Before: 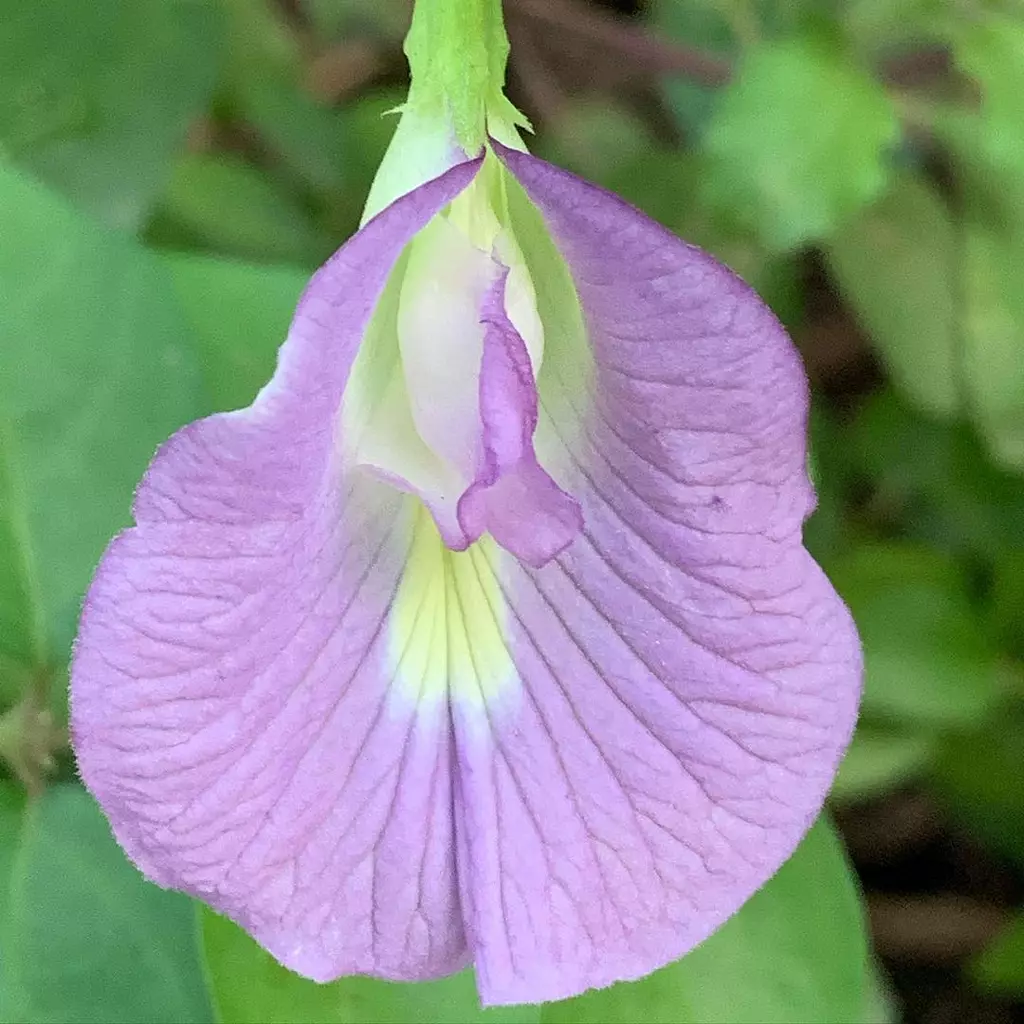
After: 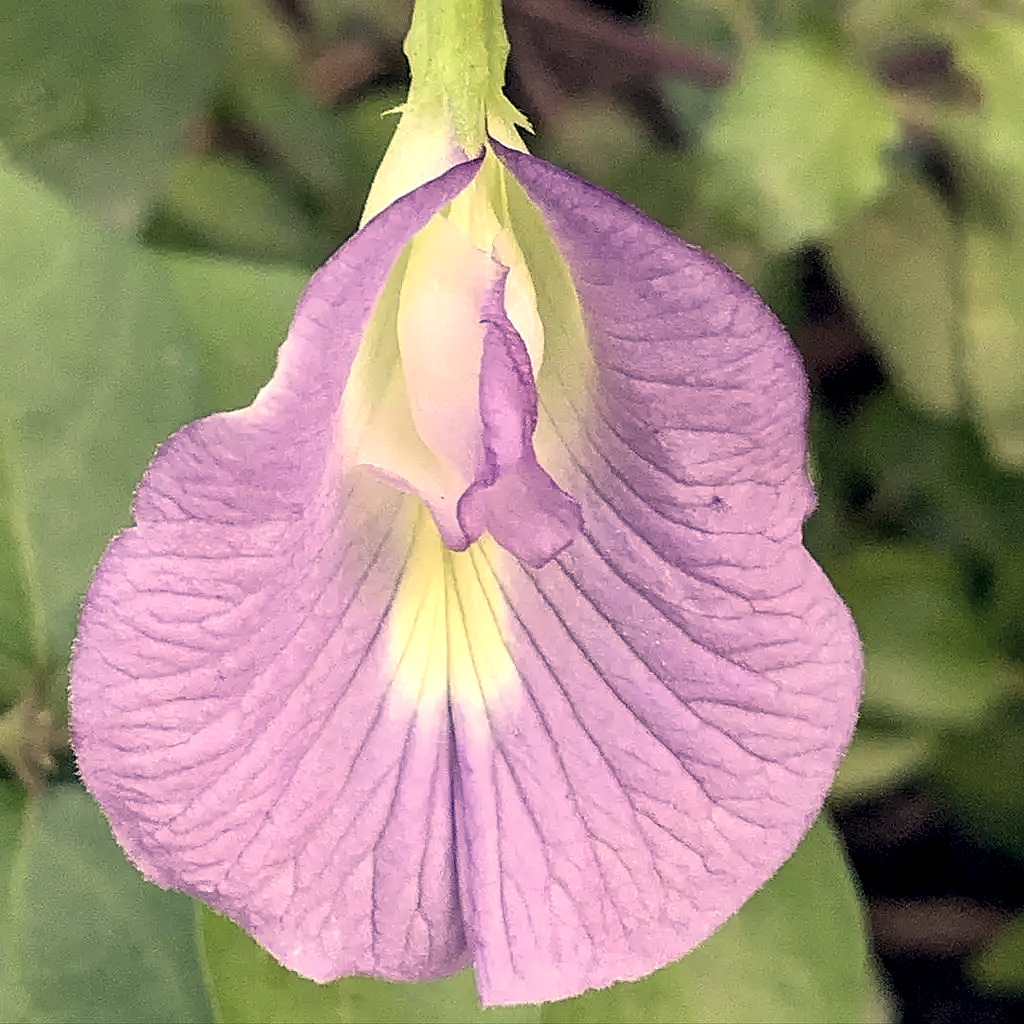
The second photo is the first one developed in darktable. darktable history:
sharpen: amount 0.499
local contrast: detail 134%, midtone range 0.746
color correction: highlights a* 19.65, highlights b* 27.56, shadows a* 3.31, shadows b* -16.9, saturation 0.721
